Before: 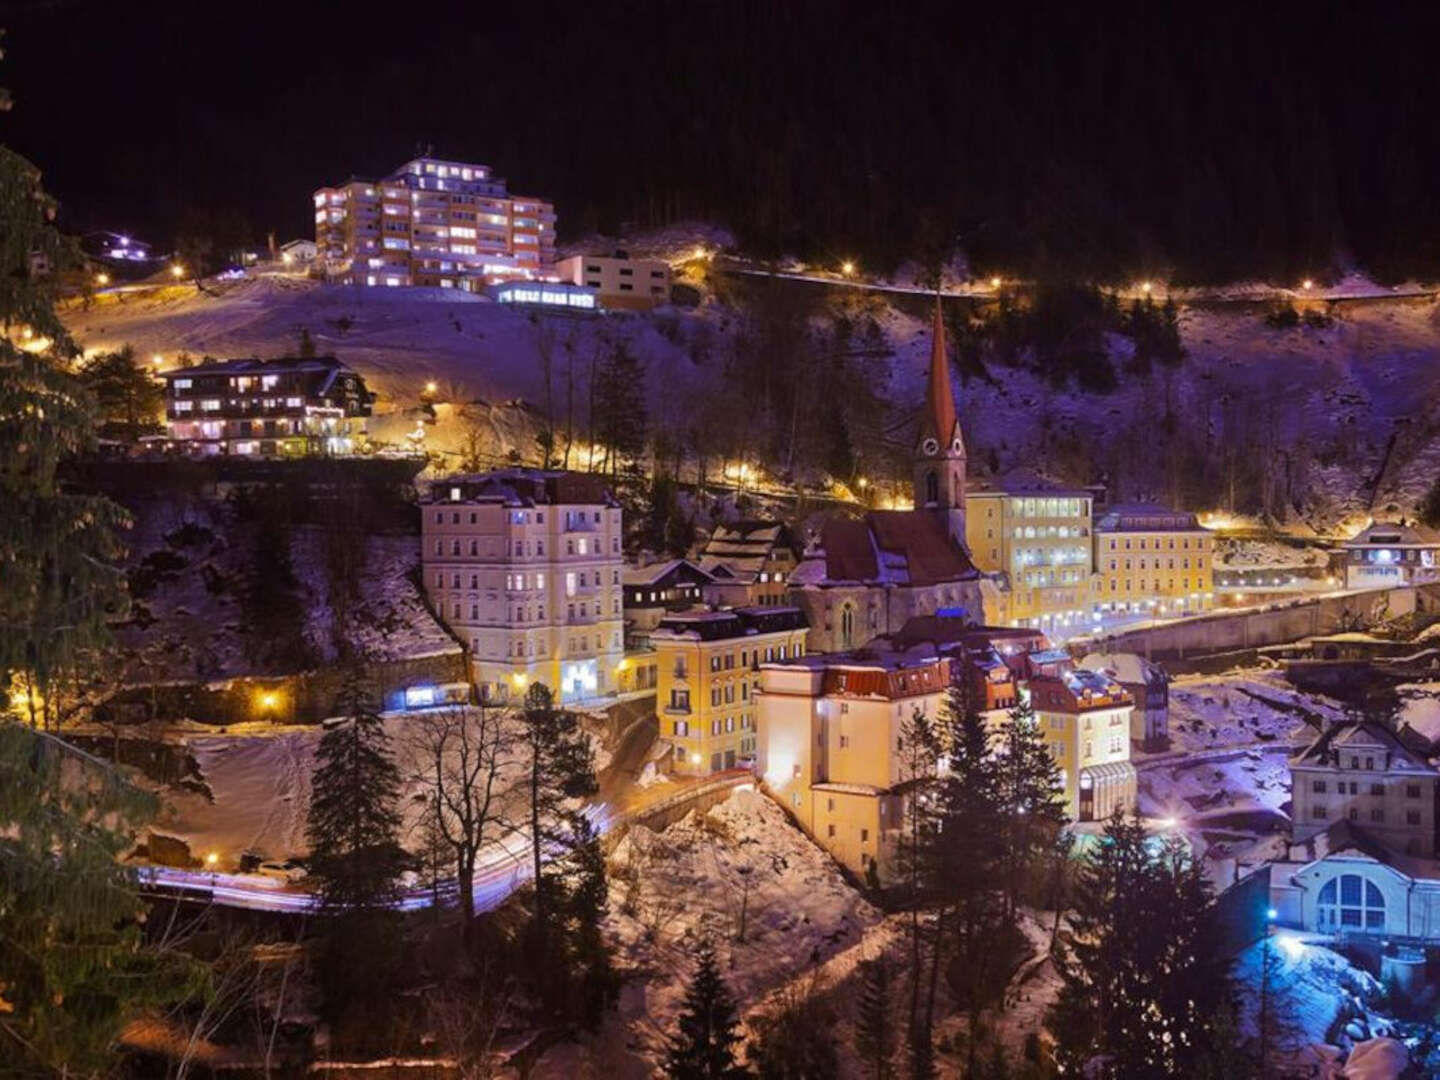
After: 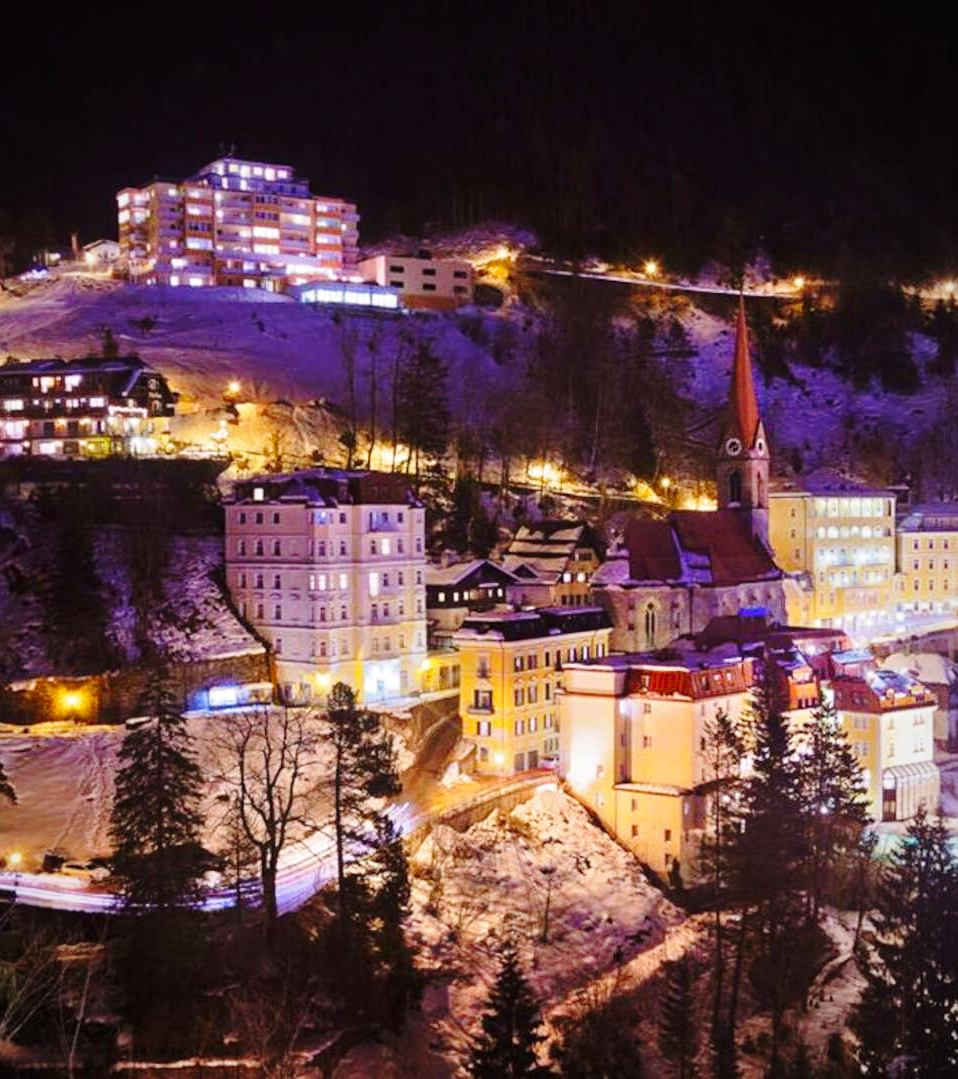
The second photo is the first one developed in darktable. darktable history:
vignetting: fall-off radius 61.2%, center (-0.076, 0.061)
crop and rotate: left 13.721%, right 19.744%
base curve: curves: ch0 [(0, 0) (0.028, 0.03) (0.121, 0.232) (0.46, 0.748) (0.859, 0.968) (1, 1)], preserve colors none
